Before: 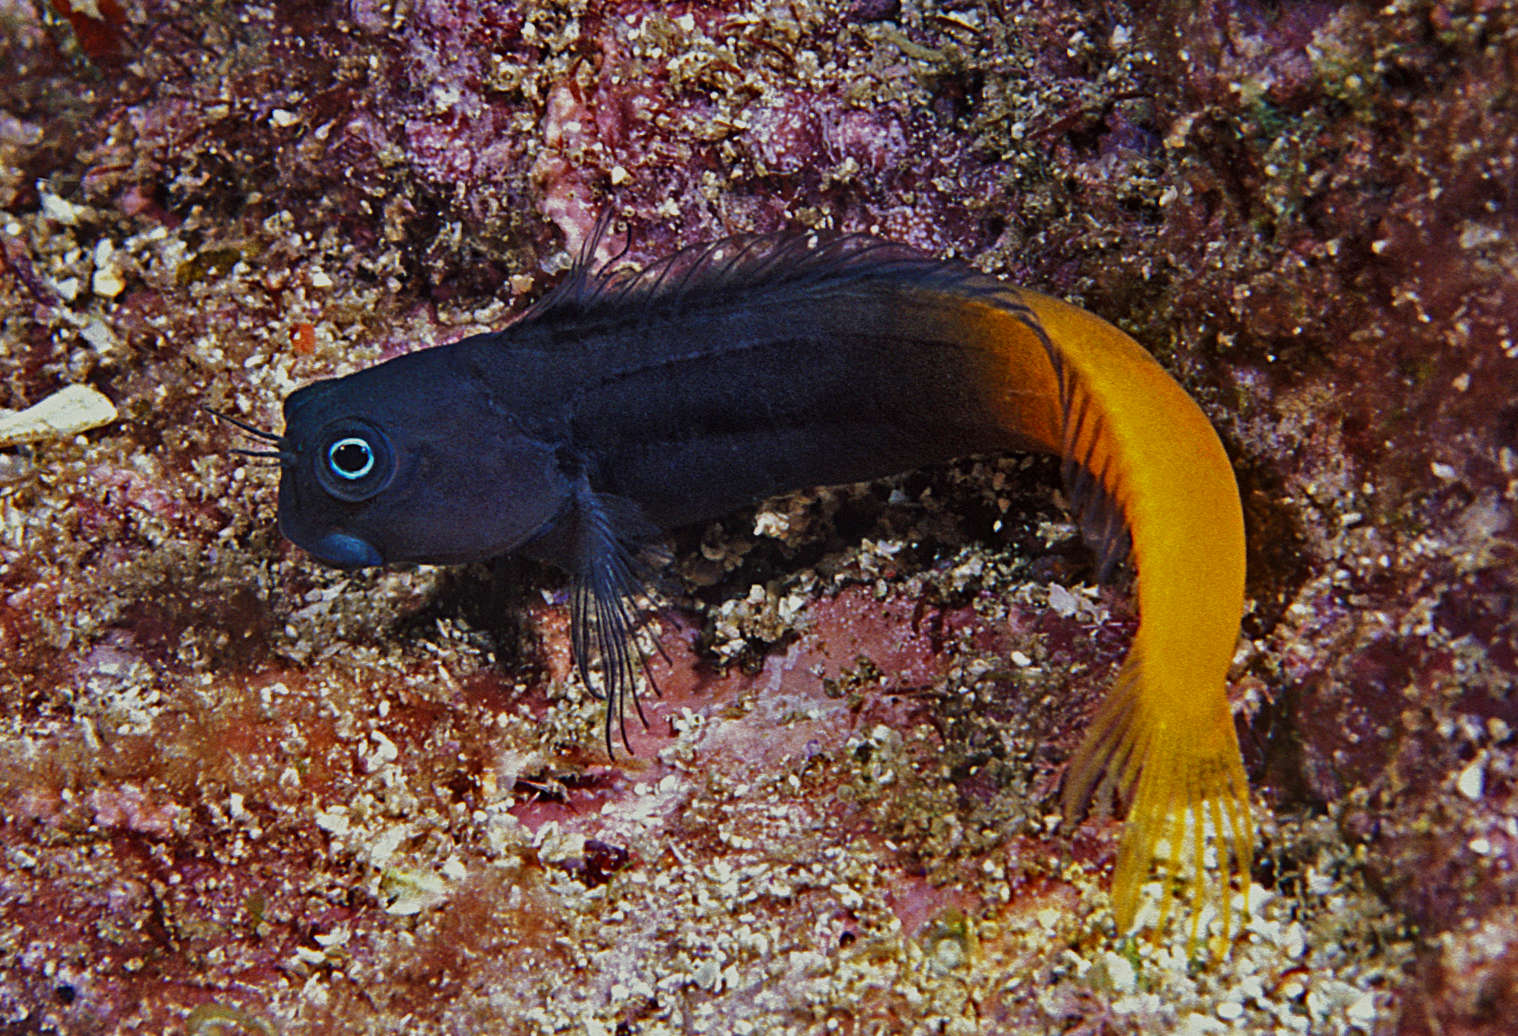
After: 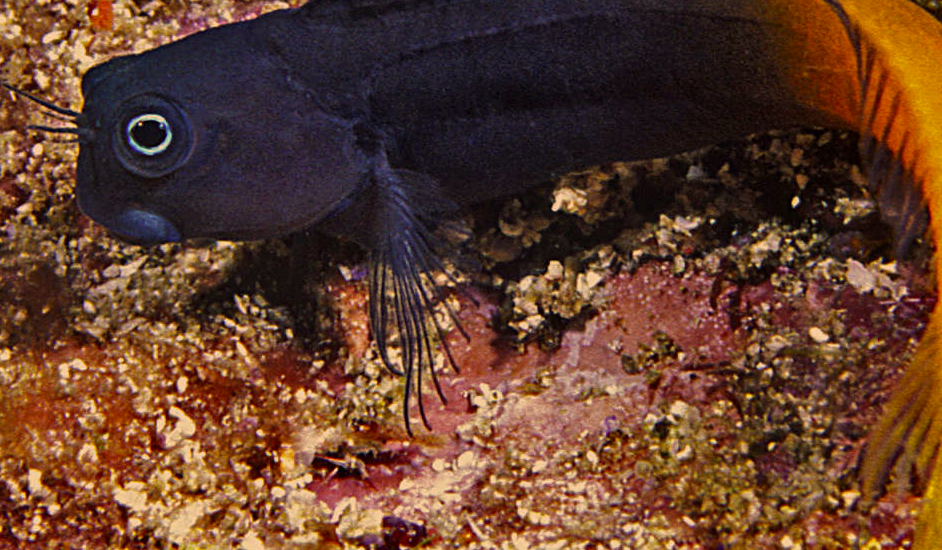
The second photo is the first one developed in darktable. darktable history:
color correction: highlights a* 15, highlights b* 31.55
crop: left 13.312%, top 31.28%, right 24.627%, bottom 15.582%
